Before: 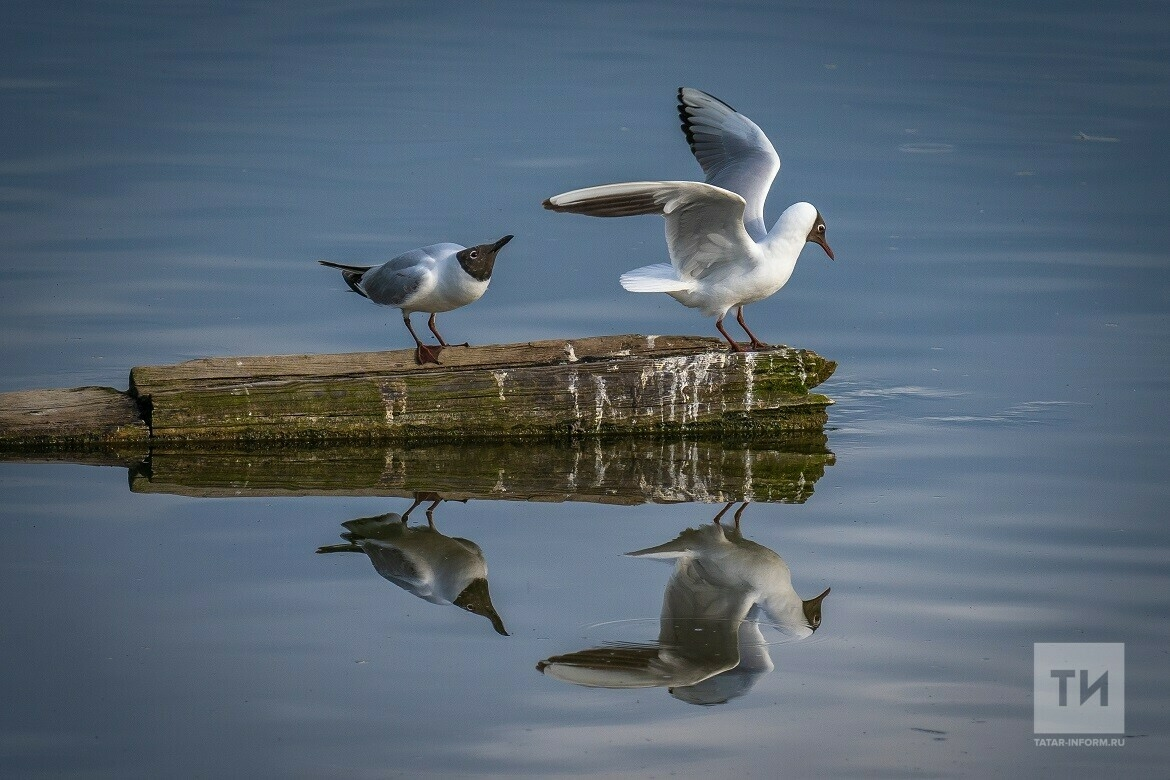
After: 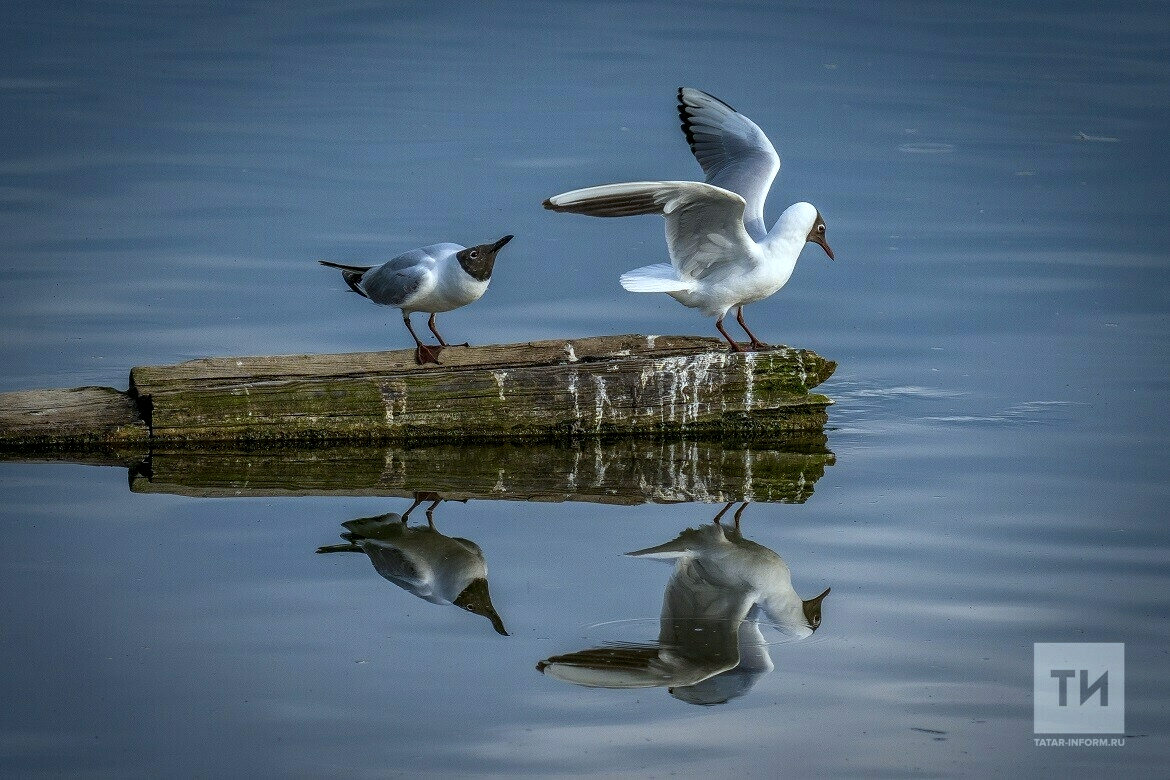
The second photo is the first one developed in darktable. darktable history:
white balance: red 0.925, blue 1.046
local contrast: detail 130%
